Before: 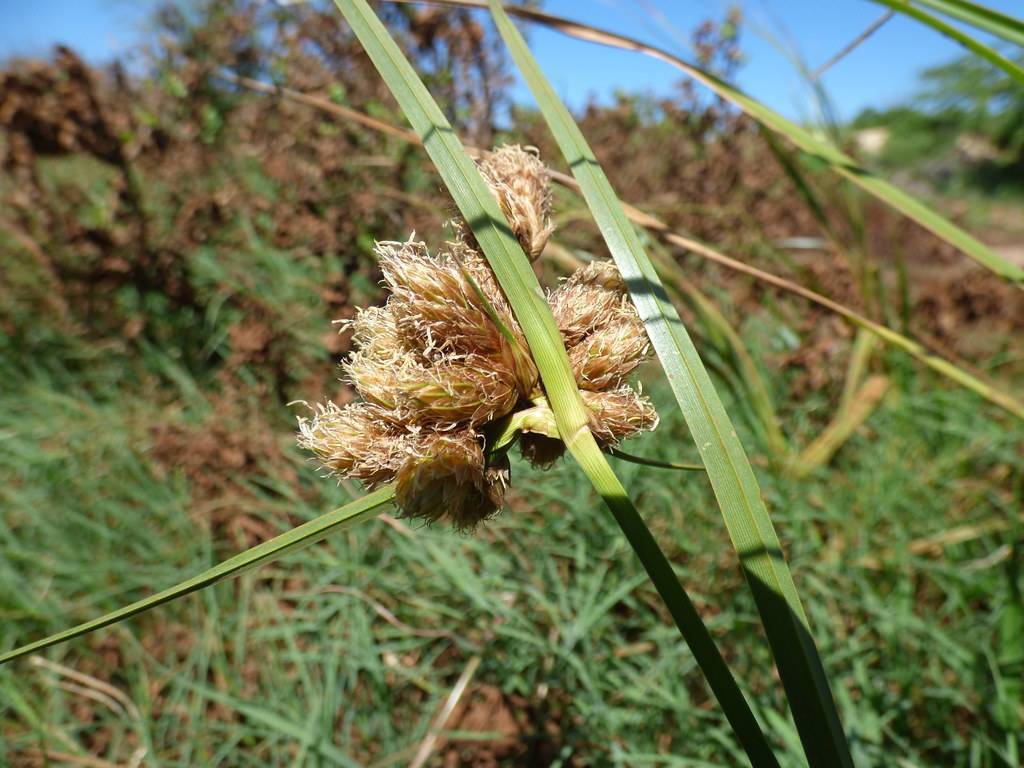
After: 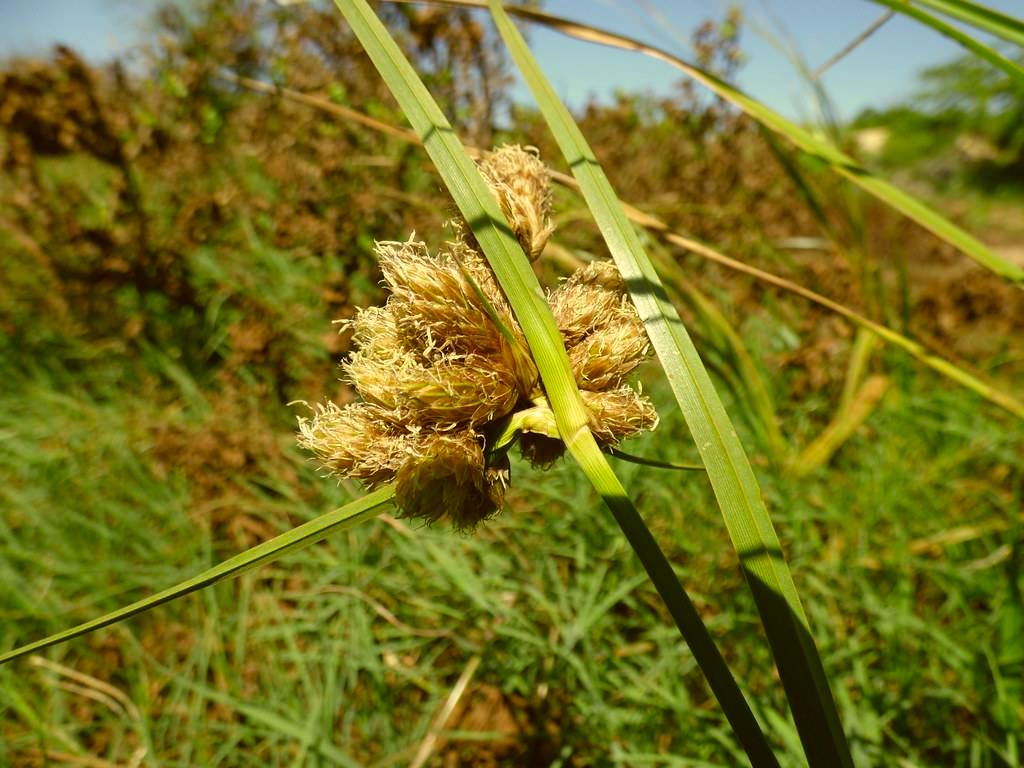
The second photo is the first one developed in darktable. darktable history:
color correction: highlights a* 0.108, highlights b* 28.99, shadows a* -0.284, shadows b* 20.95
